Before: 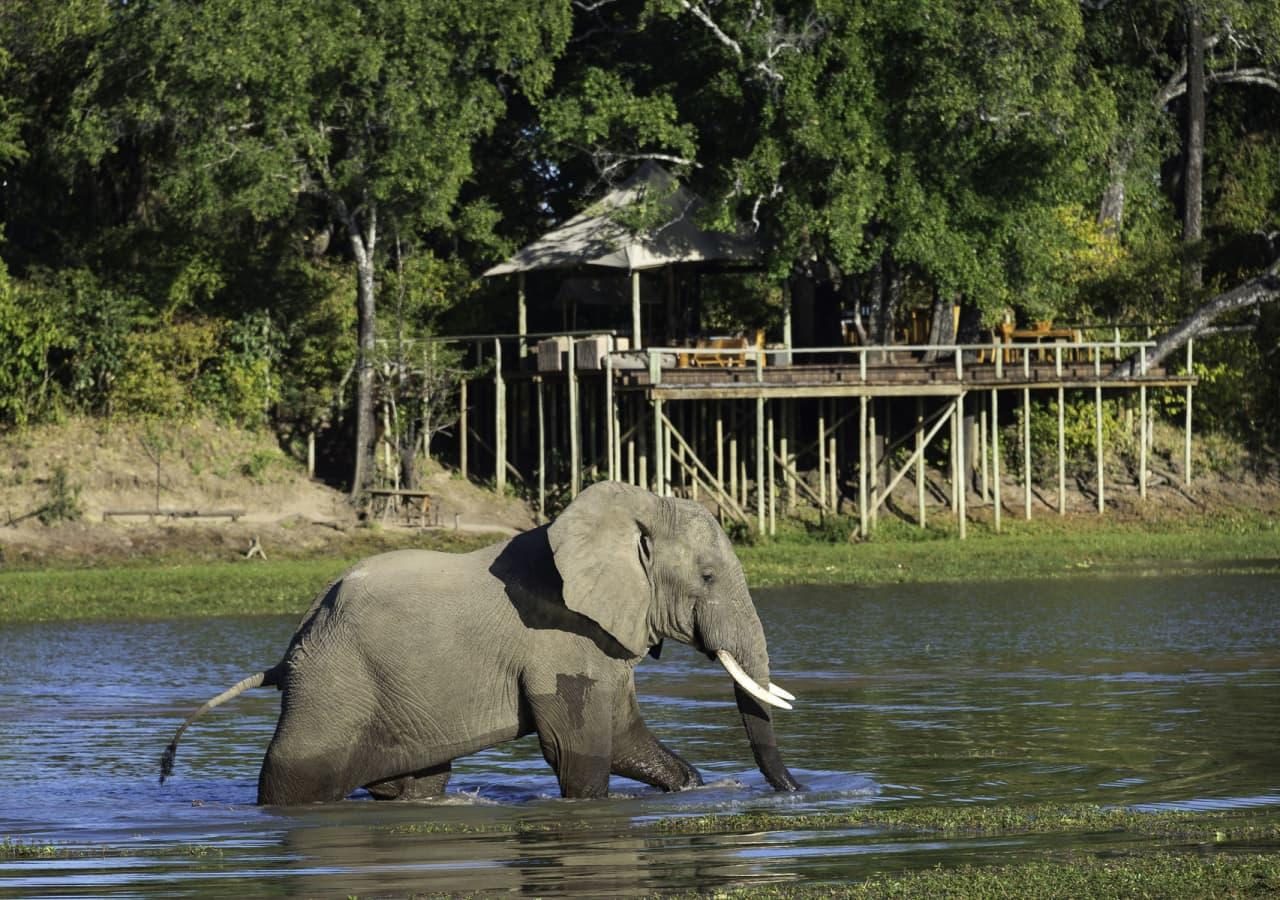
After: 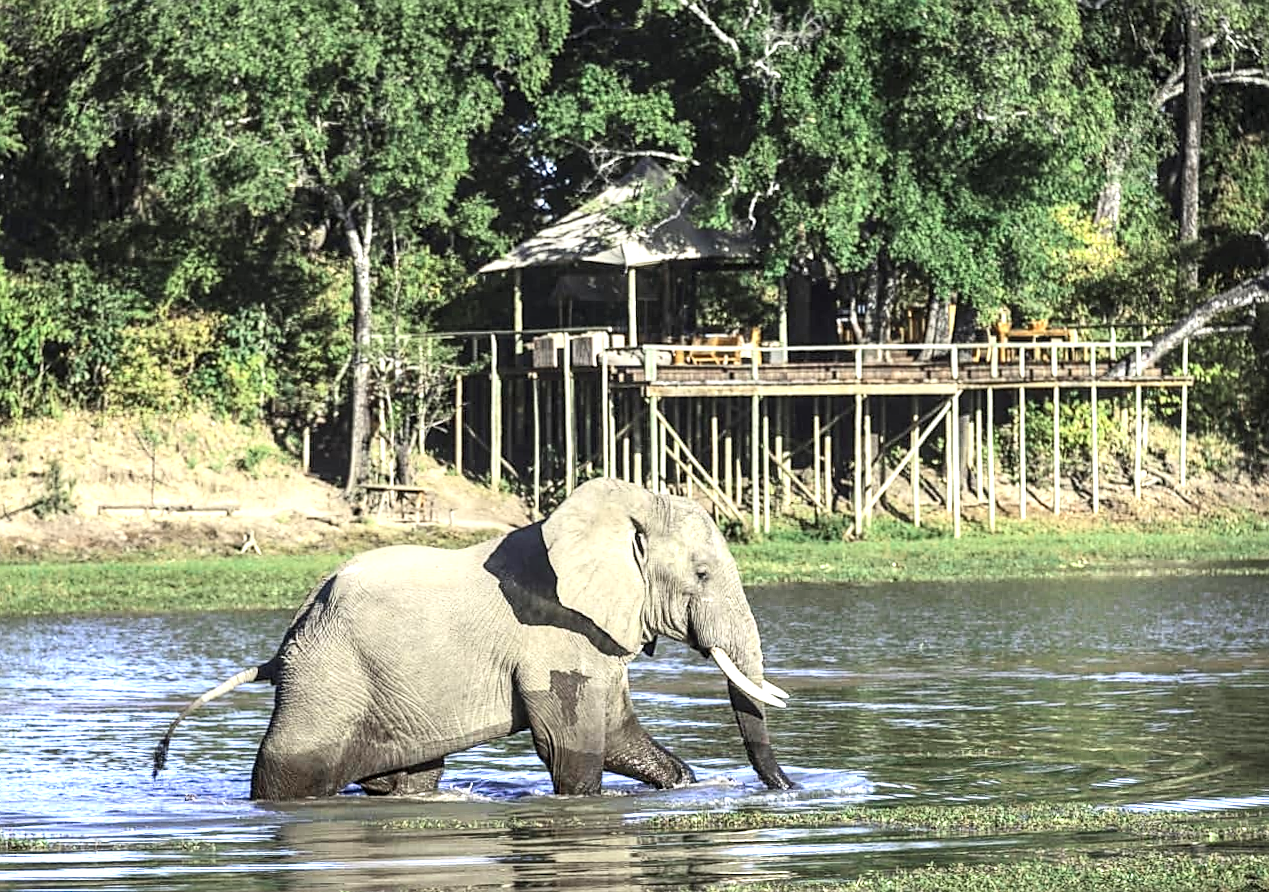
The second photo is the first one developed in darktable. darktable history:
contrast brightness saturation: contrast 0.2, brightness 0.169, saturation 0.215
crop and rotate: angle -0.345°
exposure: black level correction -0.002, exposure 1.114 EV, compensate highlight preservation false
local contrast: detail 142%
sharpen: on, module defaults
color zones: curves: ch0 [(0, 0.5) (0.125, 0.4) (0.25, 0.5) (0.375, 0.4) (0.5, 0.4) (0.625, 0.6) (0.75, 0.6) (0.875, 0.5)]; ch1 [(0, 0.35) (0.125, 0.45) (0.25, 0.35) (0.375, 0.35) (0.5, 0.35) (0.625, 0.35) (0.75, 0.45) (0.875, 0.35)]; ch2 [(0, 0.6) (0.125, 0.5) (0.25, 0.5) (0.375, 0.6) (0.5, 0.6) (0.625, 0.5) (0.75, 0.5) (0.875, 0.5)]
